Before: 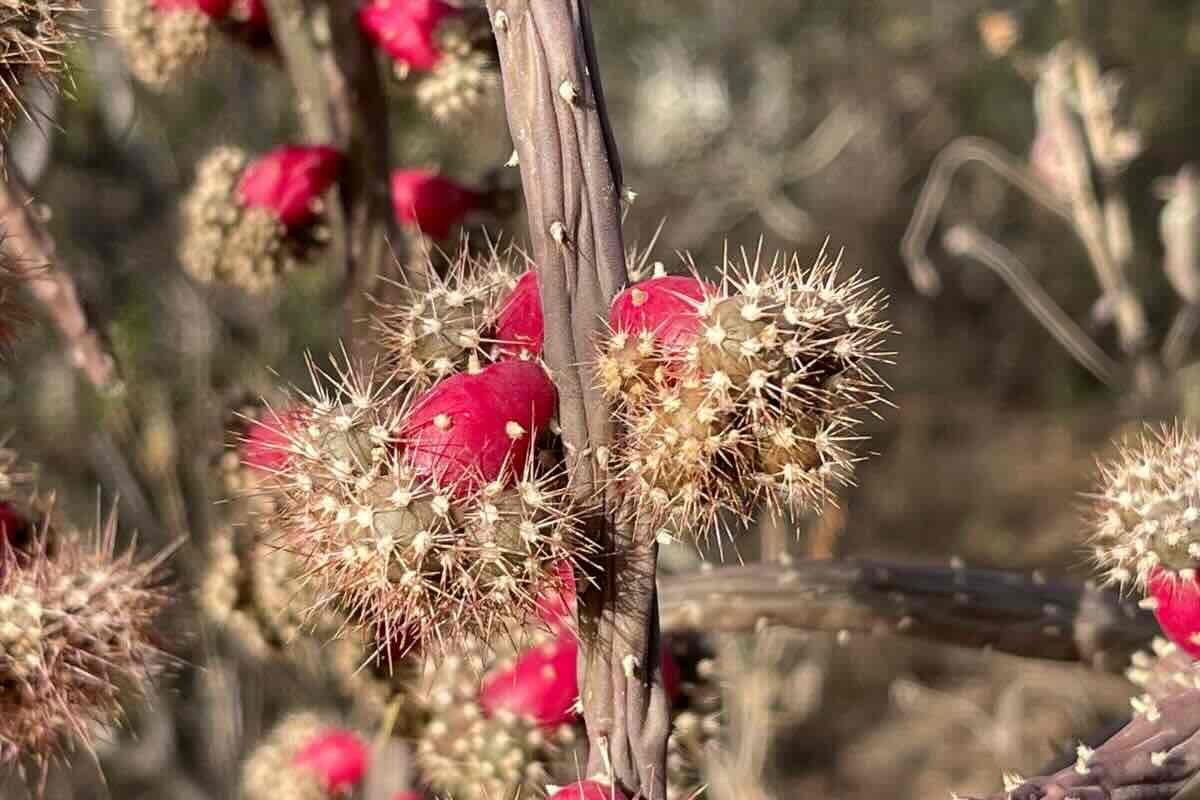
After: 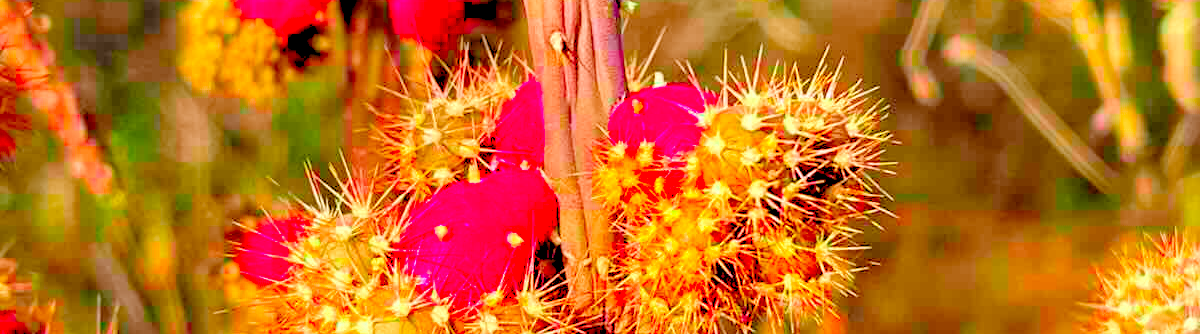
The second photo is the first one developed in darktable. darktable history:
crop and rotate: top 23.84%, bottom 34.294%
levels: levels [0.072, 0.414, 0.976]
white balance: red 0.982, blue 1.018
color balance rgb: linear chroma grading › global chroma 6.48%, perceptual saturation grading › global saturation 12.96%, global vibrance 6.02%
color correction: saturation 3
